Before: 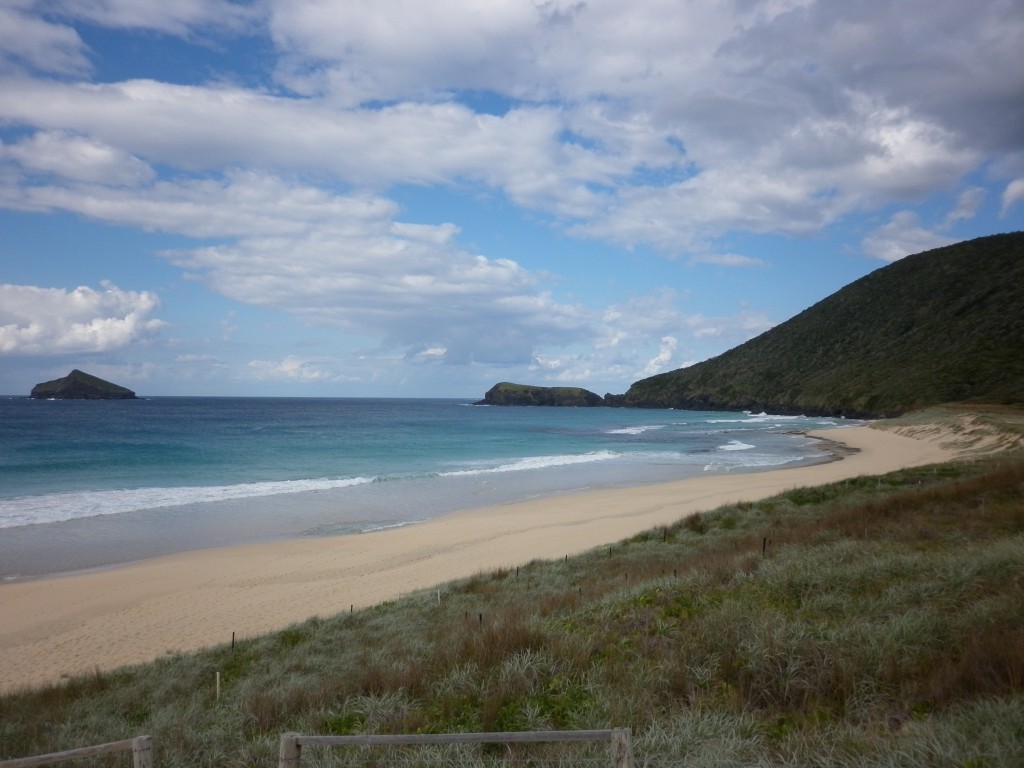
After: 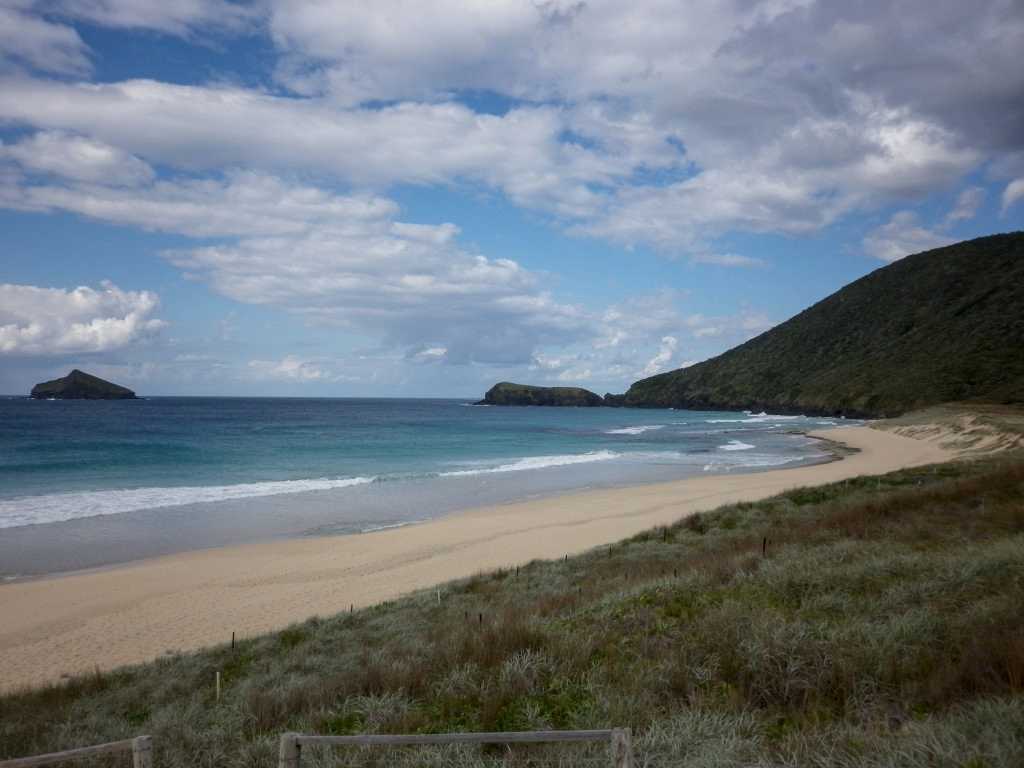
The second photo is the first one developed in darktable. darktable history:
exposure: exposure -0.157 EV, compensate highlight preservation false
local contrast: on, module defaults
